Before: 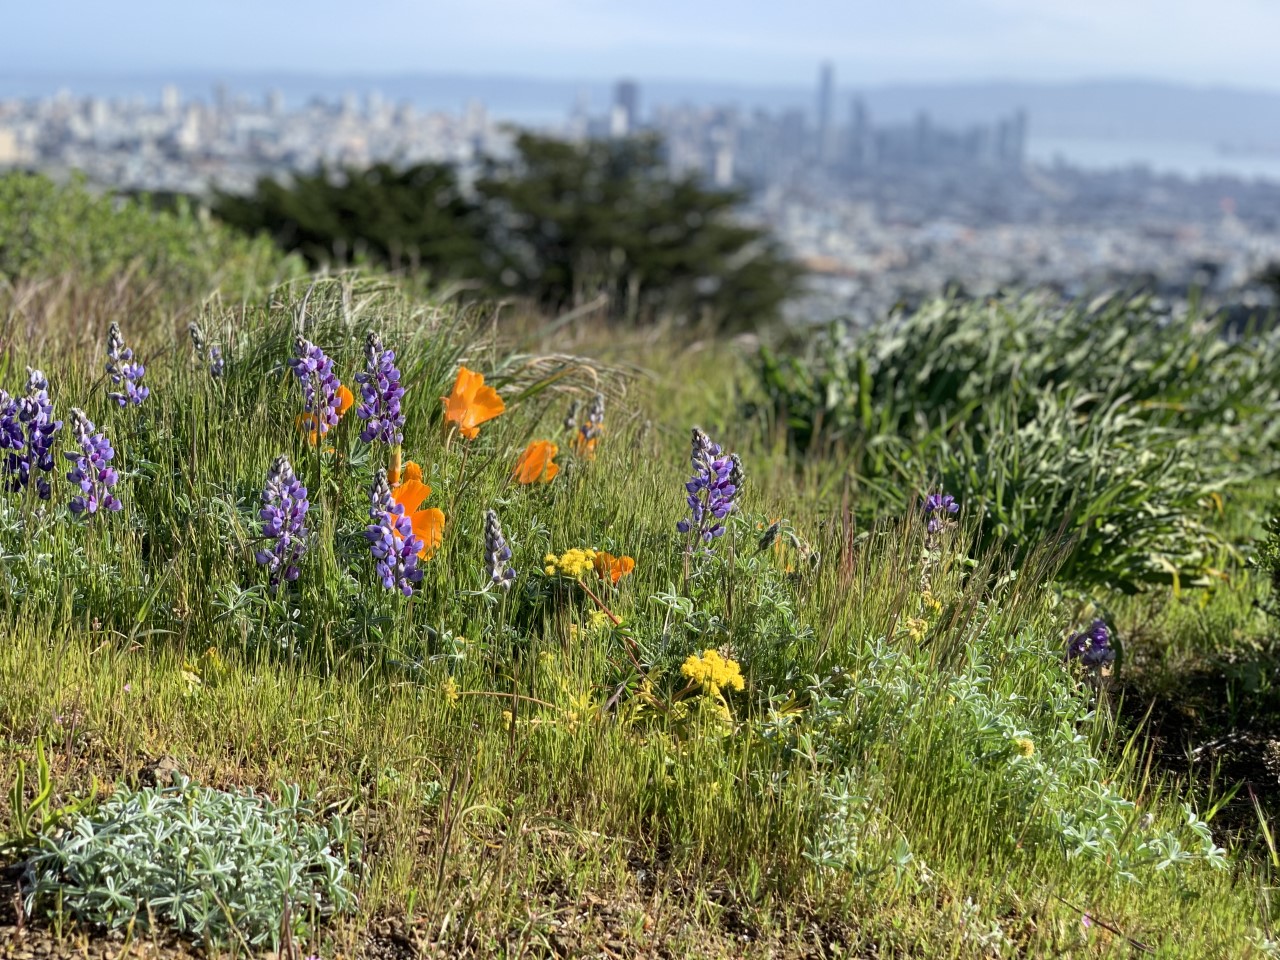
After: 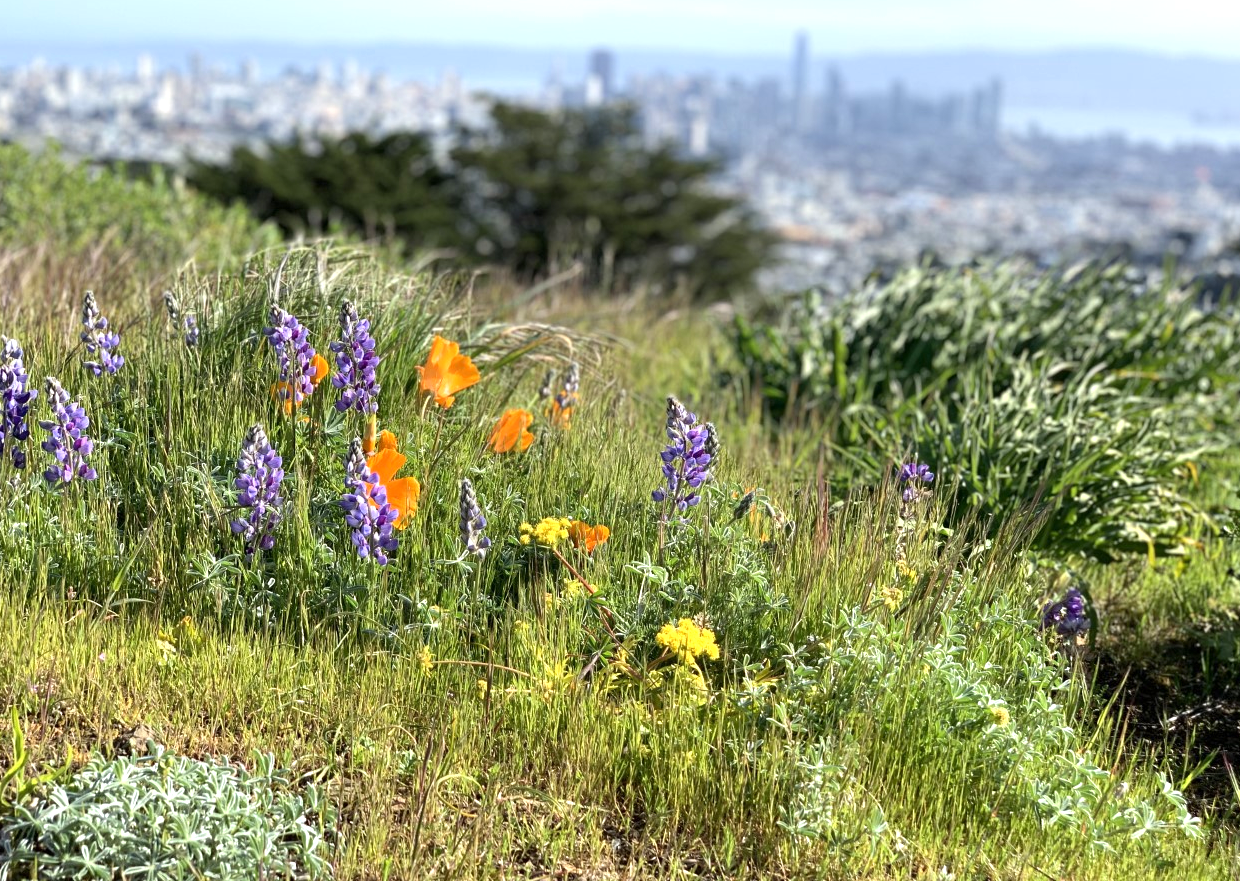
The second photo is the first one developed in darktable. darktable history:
exposure: exposure 0.564 EV, compensate highlight preservation false
crop: left 1.964%, top 3.251%, right 1.122%, bottom 4.933%
